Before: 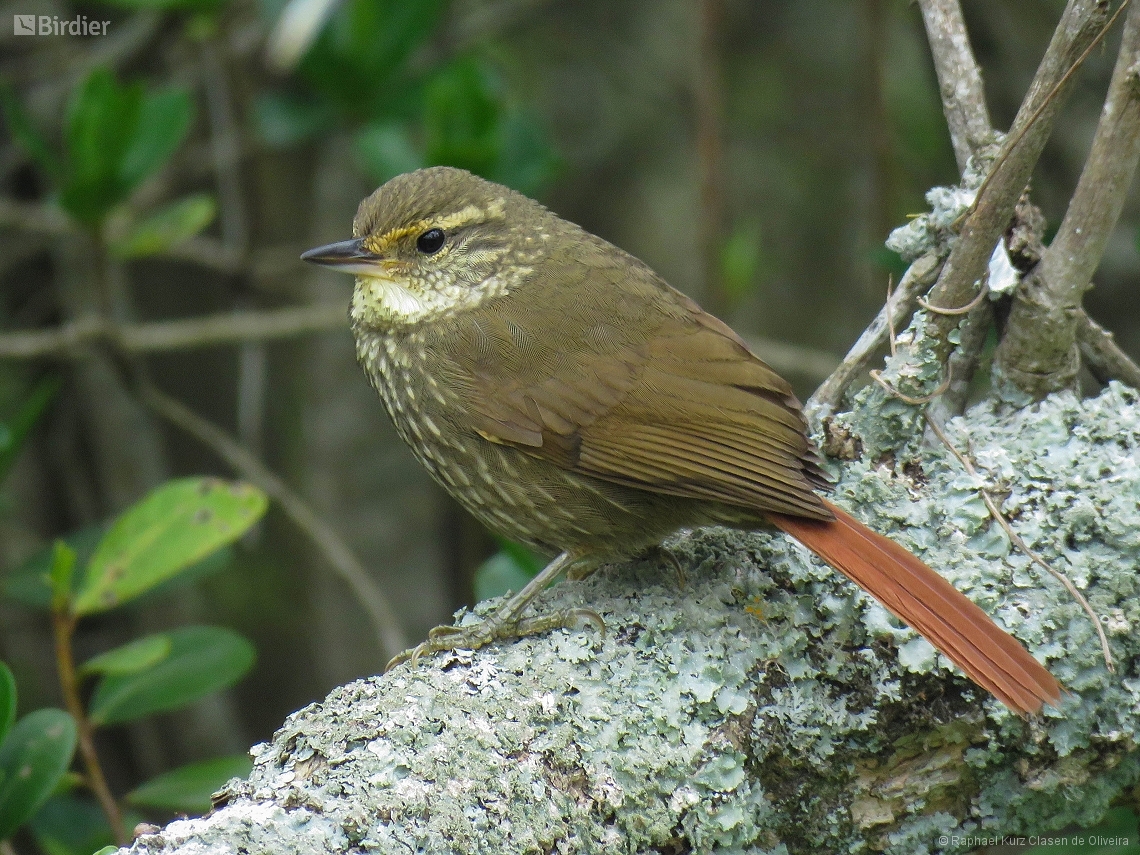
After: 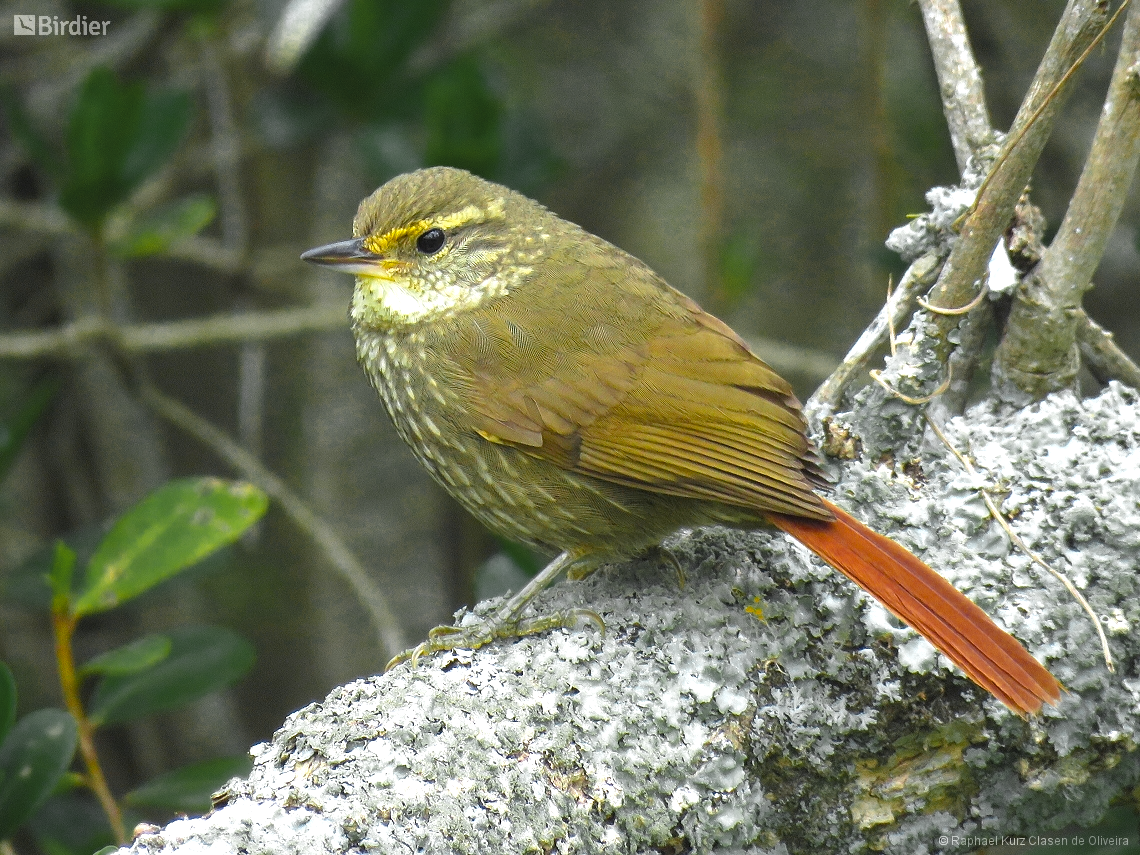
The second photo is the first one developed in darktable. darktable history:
color balance rgb: perceptual saturation grading › global saturation 25.821%, perceptual brilliance grading › highlights 2.87%, global vibrance 20%
color zones: curves: ch0 [(0.035, 0.242) (0.25, 0.5) (0.384, 0.214) (0.488, 0.255) (0.75, 0.5)]; ch1 [(0.063, 0.379) (0.25, 0.5) (0.354, 0.201) (0.489, 0.085) (0.729, 0.271)]; ch2 [(0.25, 0.5) (0.38, 0.517) (0.442, 0.51) (0.735, 0.456)]
exposure: exposure 0.79 EV, compensate highlight preservation false
